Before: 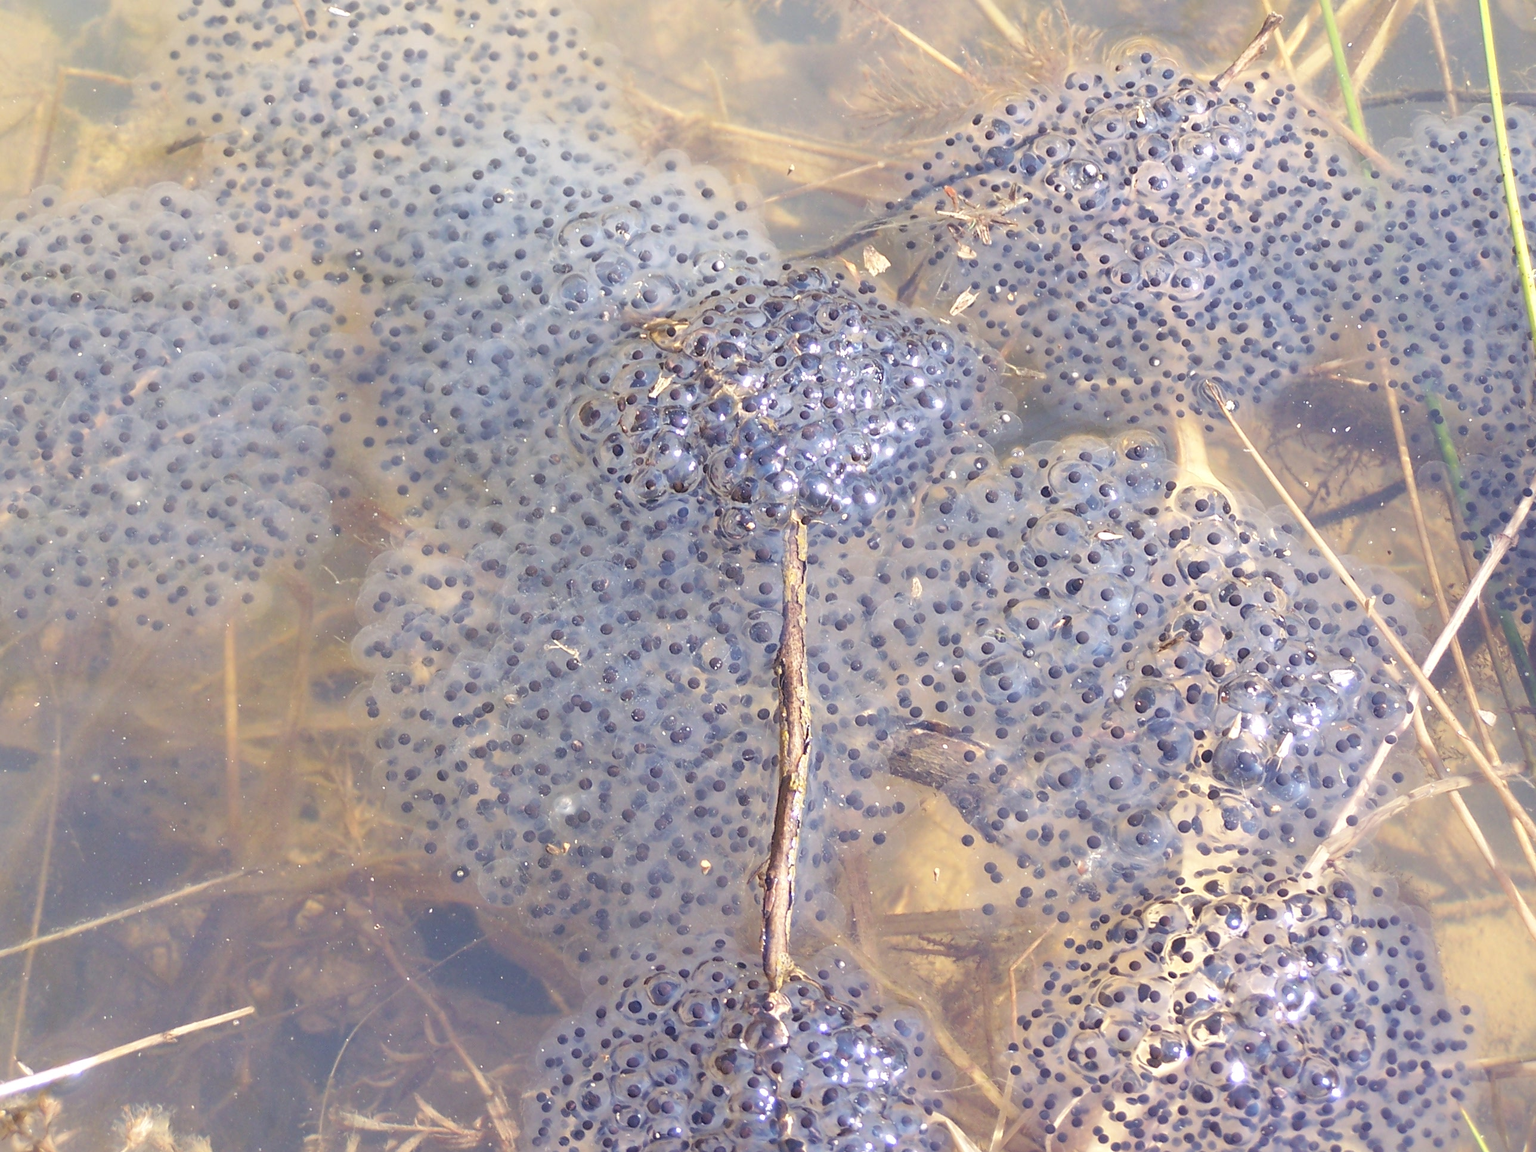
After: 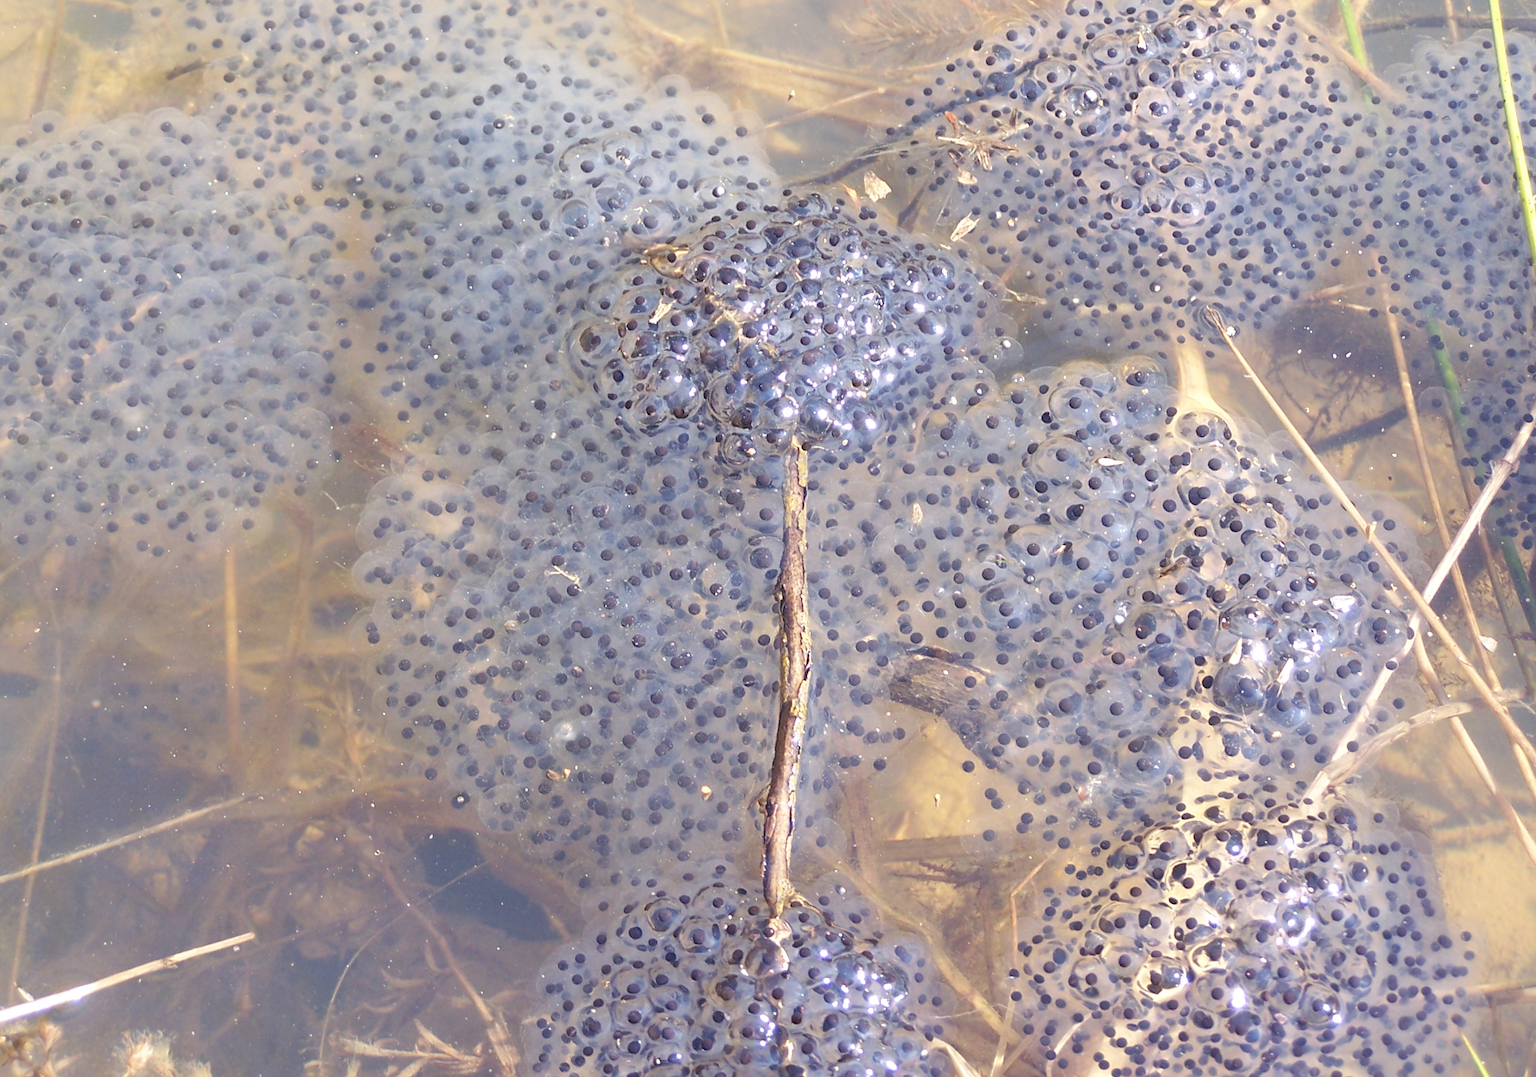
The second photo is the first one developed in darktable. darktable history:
crop and rotate: top 6.487%
